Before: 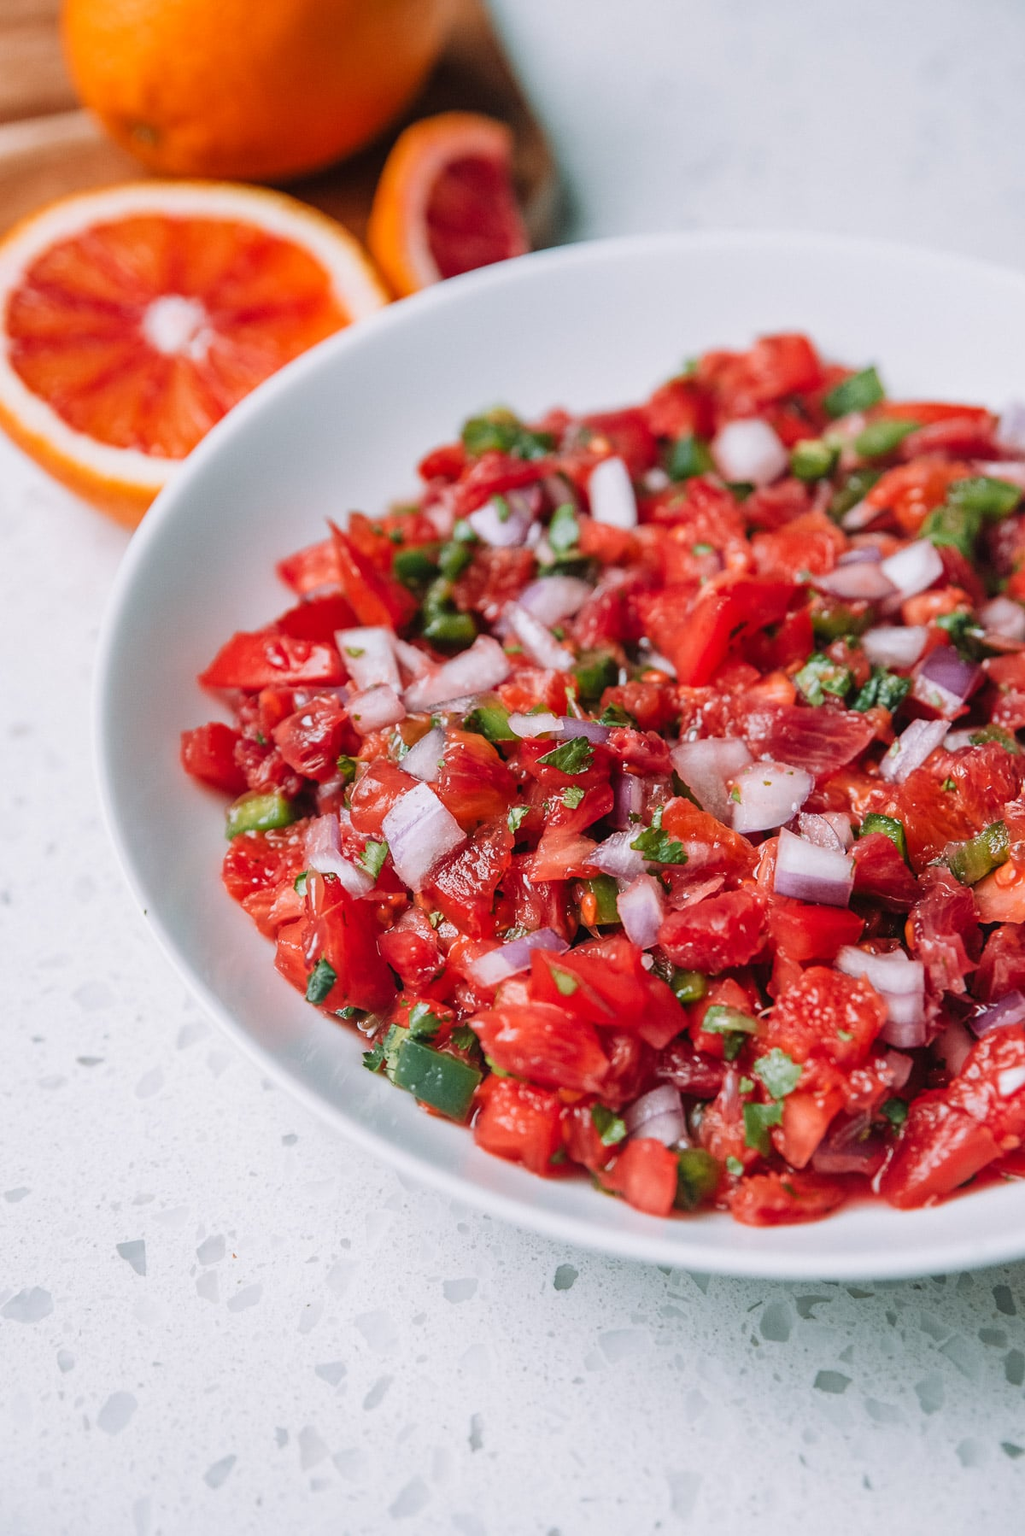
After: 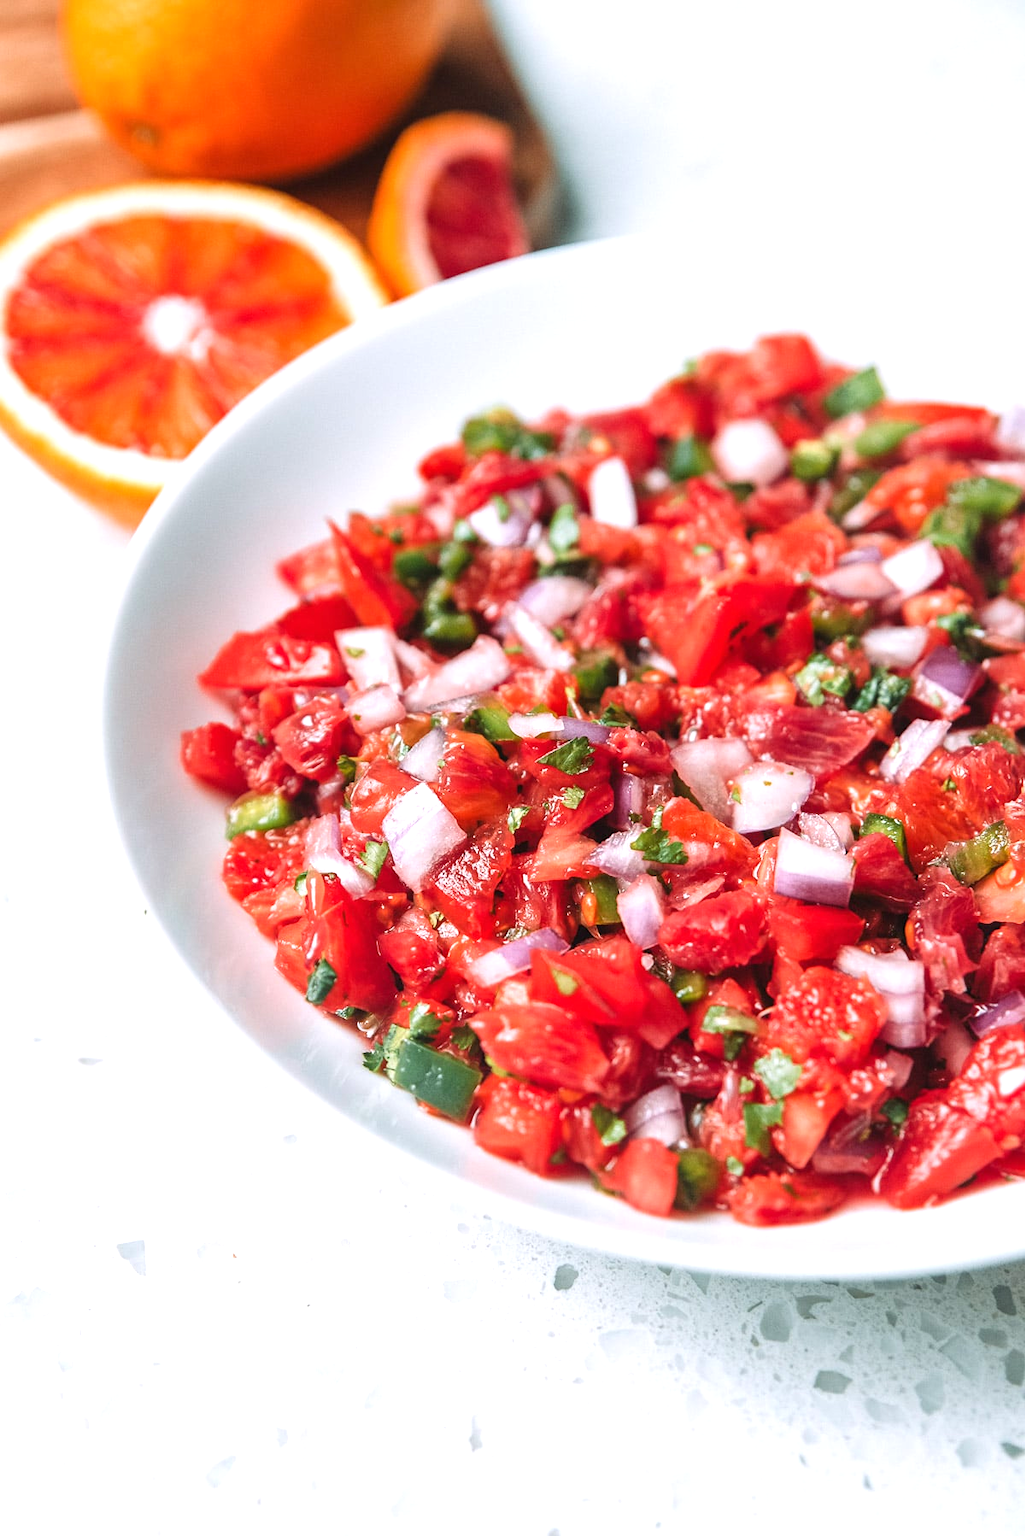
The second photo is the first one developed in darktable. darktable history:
exposure: black level correction 0, exposure 0.7 EV, compensate exposure bias true, compensate highlight preservation false
